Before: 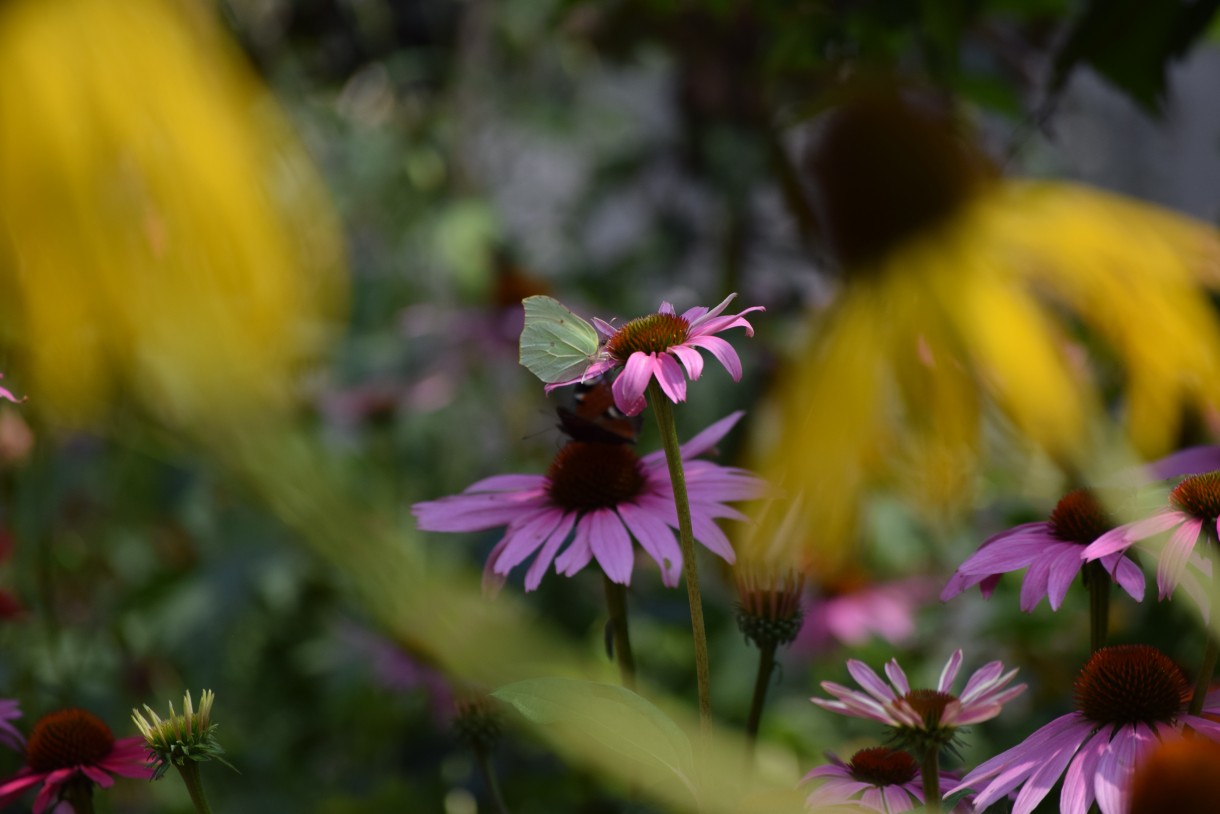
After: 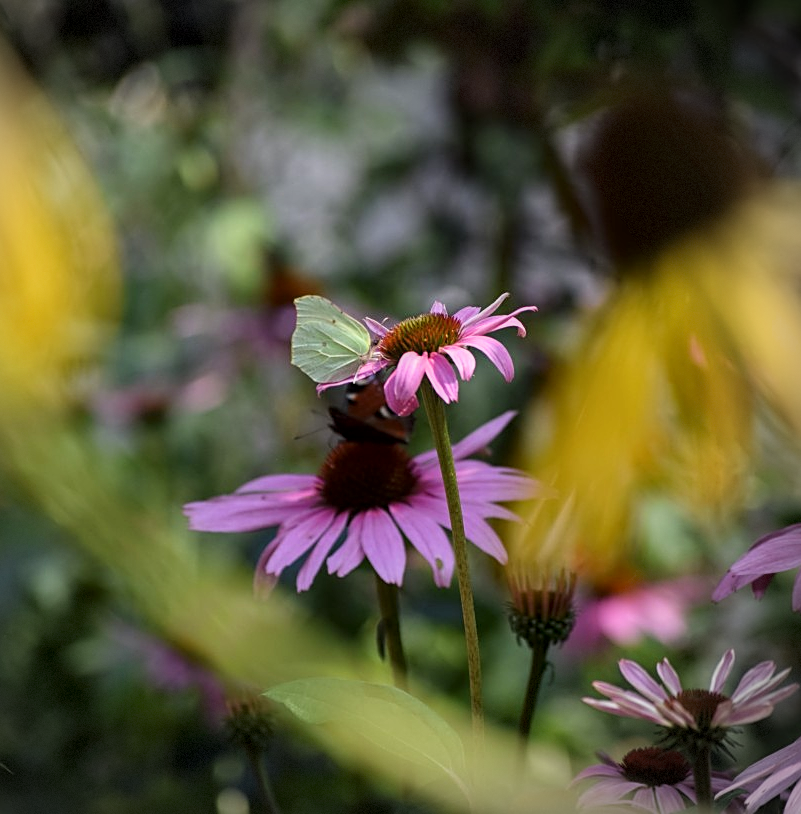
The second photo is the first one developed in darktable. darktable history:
local contrast: on, module defaults
crop and rotate: left 18.715%, right 15.587%
filmic rgb: black relative exposure -14.12 EV, white relative exposure 3.35 EV, threshold 3.04 EV, hardness 7.87, contrast 0.985, enable highlight reconstruction true
sharpen: on, module defaults
vignetting: center (-0.117, -0.005), dithering 8-bit output
exposure: black level correction 0, exposure 0.693 EV, compensate exposure bias true, compensate highlight preservation false
